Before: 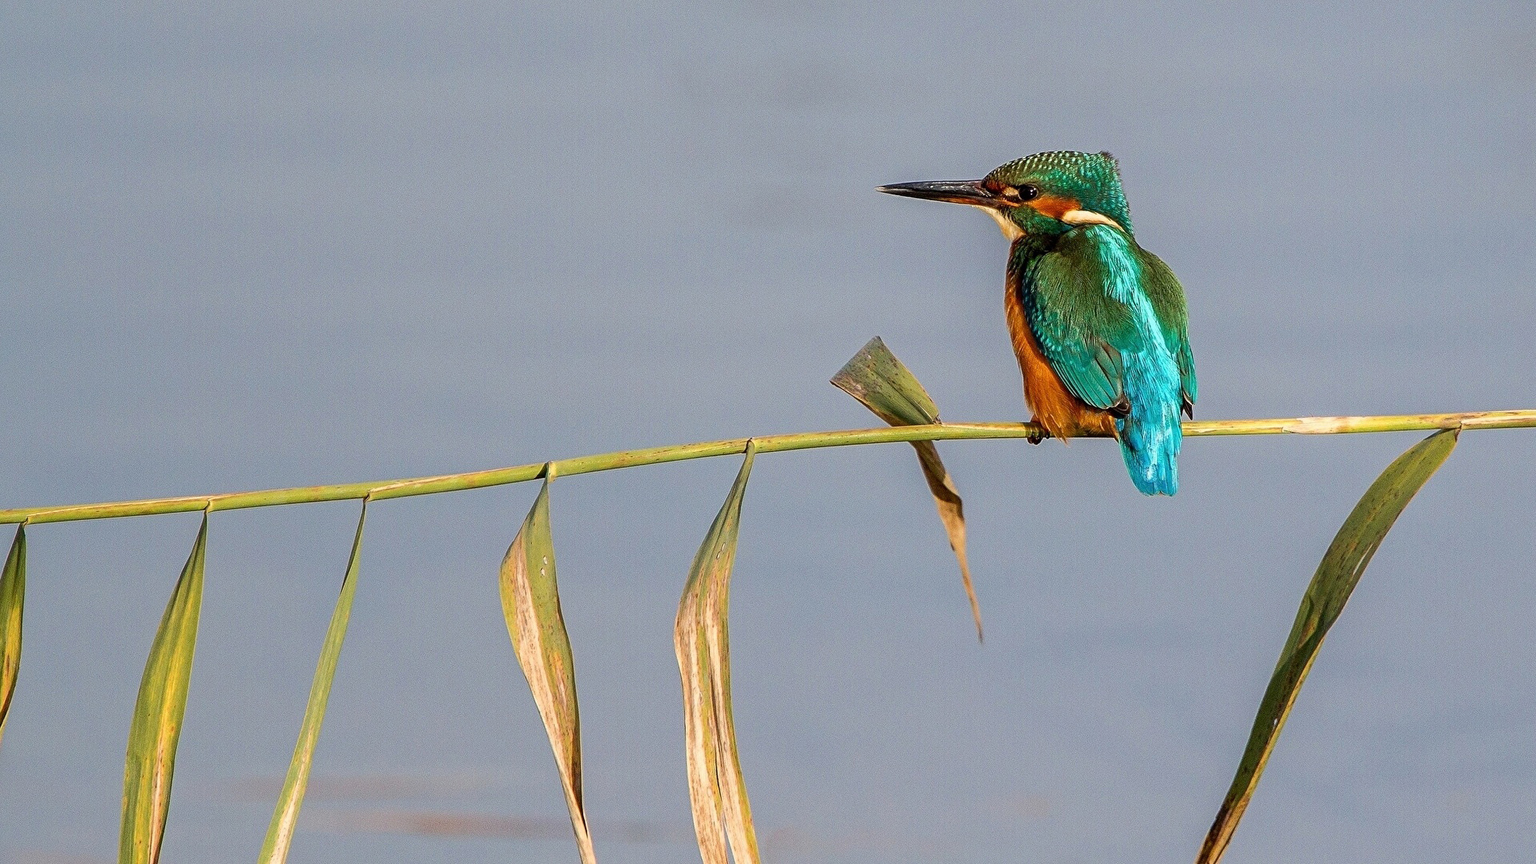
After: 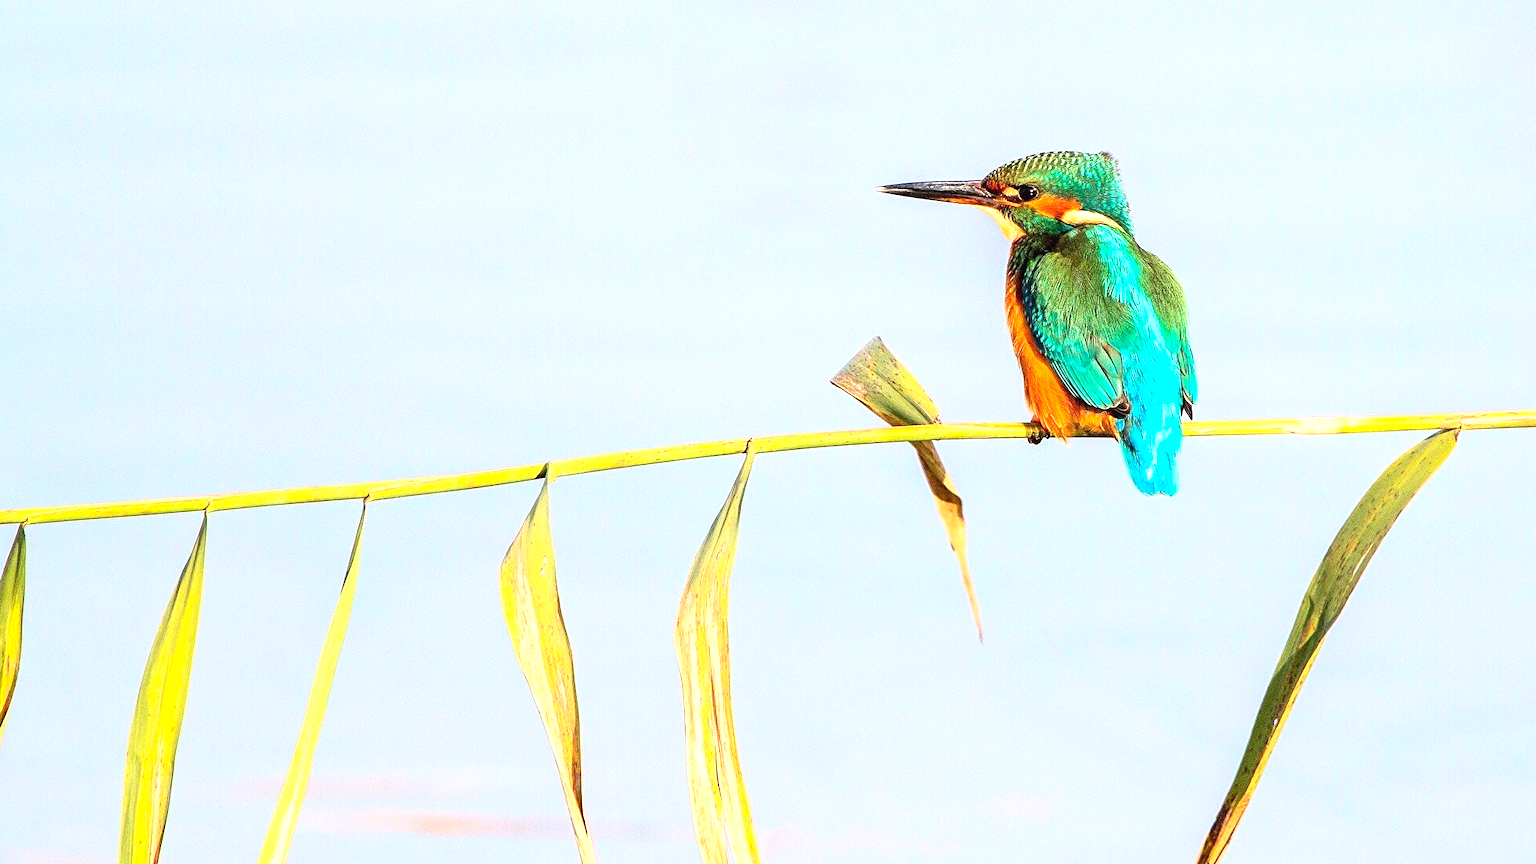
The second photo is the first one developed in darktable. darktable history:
exposure: black level correction 0, exposure 1.388 EV, compensate exposure bias true, compensate highlight preservation false
contrast brightness saturation: contrast 0.2, brightness 0.16, saturation 0.22
